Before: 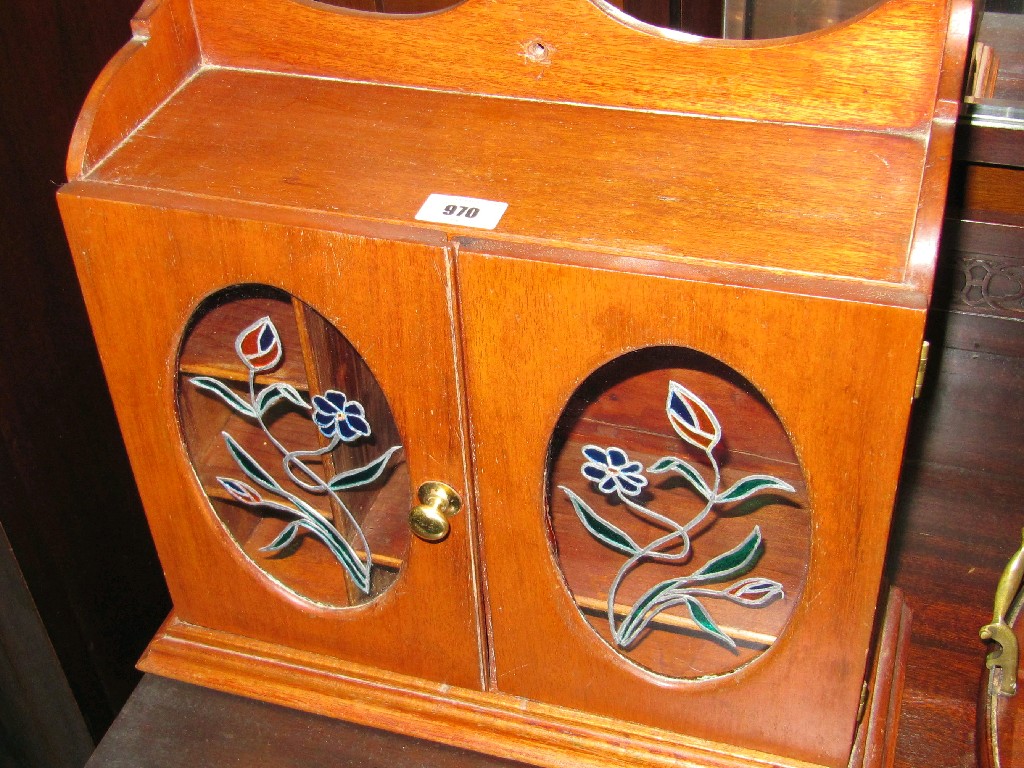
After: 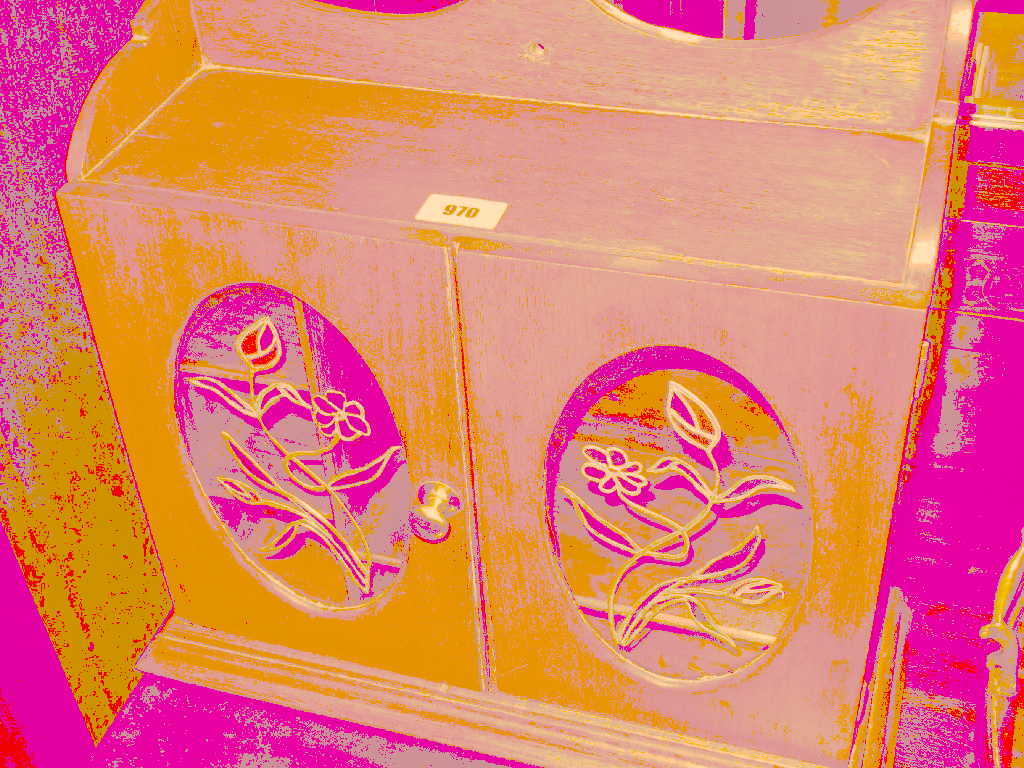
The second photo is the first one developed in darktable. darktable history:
tone curve: curves: ch0 [(0, 0) (0.003, 0.626) (0.011, 0.626) (0.025, 0.63) (0.044, 0.631) (0.069, 0.632) (0.1, 0.636) (0.136, 0.637) (0.177, 0.641) (0.224, 0.642) (0.277, 0.646) (0.335, 0.649) (0.399, 0.661) (0.468, 0.679) (0.543, 0.702) (0.623, 0.732) (0.709, 0.769) (0.801, 0.804) (0.898, 0.847) (1, 1)], preserve colors none
color look up table: target L [96.74, 83.39, 86.01, 82.92, 76.73, 58.95, 56.04, 55.84, 52.48, 35.34, 32.72, 61.08, 60.89, 55.63, 43.79, 43.55, 43.32, 35.49, 36.33, 34.59, 32.89, 94.27, 89.85, 89.8, 73.07, 76.59, 62.61, 76.68, 74.14, 57.32, 59.88, 72.71, 74.07, 56.88, 49.68, 38.14, 35.79, 49.4, 35.88, 36.94, 41.58, 32.95, 32.4, 88.42, 72.96, 68.86, 45.76, 35.14, 31.28], target a [12.44, -9.082, 20.74, -4.141, 20.21, 40.89, 28.37, 37.66, 36.79, 86.56, 88, 43.05, 55.14, 65.47, 108.26, 105.1, 106.34, 93.08, 94.64, 91.42, 88.34, 19.77, 34.81, 32.84, 27.2, 40.72, 63.93, 31.08, 51.32, 45.11, 49.06, 43.48, 38.24, 57.53, 81.81, 94.72, 92.33, 65.42, 93.79, 95.74, 93.43, 88.44, 87.45, 9.527, 12.81, 29.86, 68.45, 91.2, 85.39], target b [50.24, 143.02, 147.52, 142.56, 131.87, 101.26, 96.26, 95.82, 90.2, 60.64, 56.14, 104.96, 104.49, 95.61, 75.19, 74.76, 74.24, 60.92, 62.32, 59.36, 56.43, 45.56, 35.31, 36.33, 125.22, 30.35, 107.27, 32.69, 13.26, 98.35, 102.59, 15.05, 16.84, 97.3, 84.91, 65.41, 61.36, 84.53, 61.47, 63.24, 70.95, 56.47, 55.59, 34.53, 125.04, 117.81, 78.38, 60.2, 53.68], num patches 49
